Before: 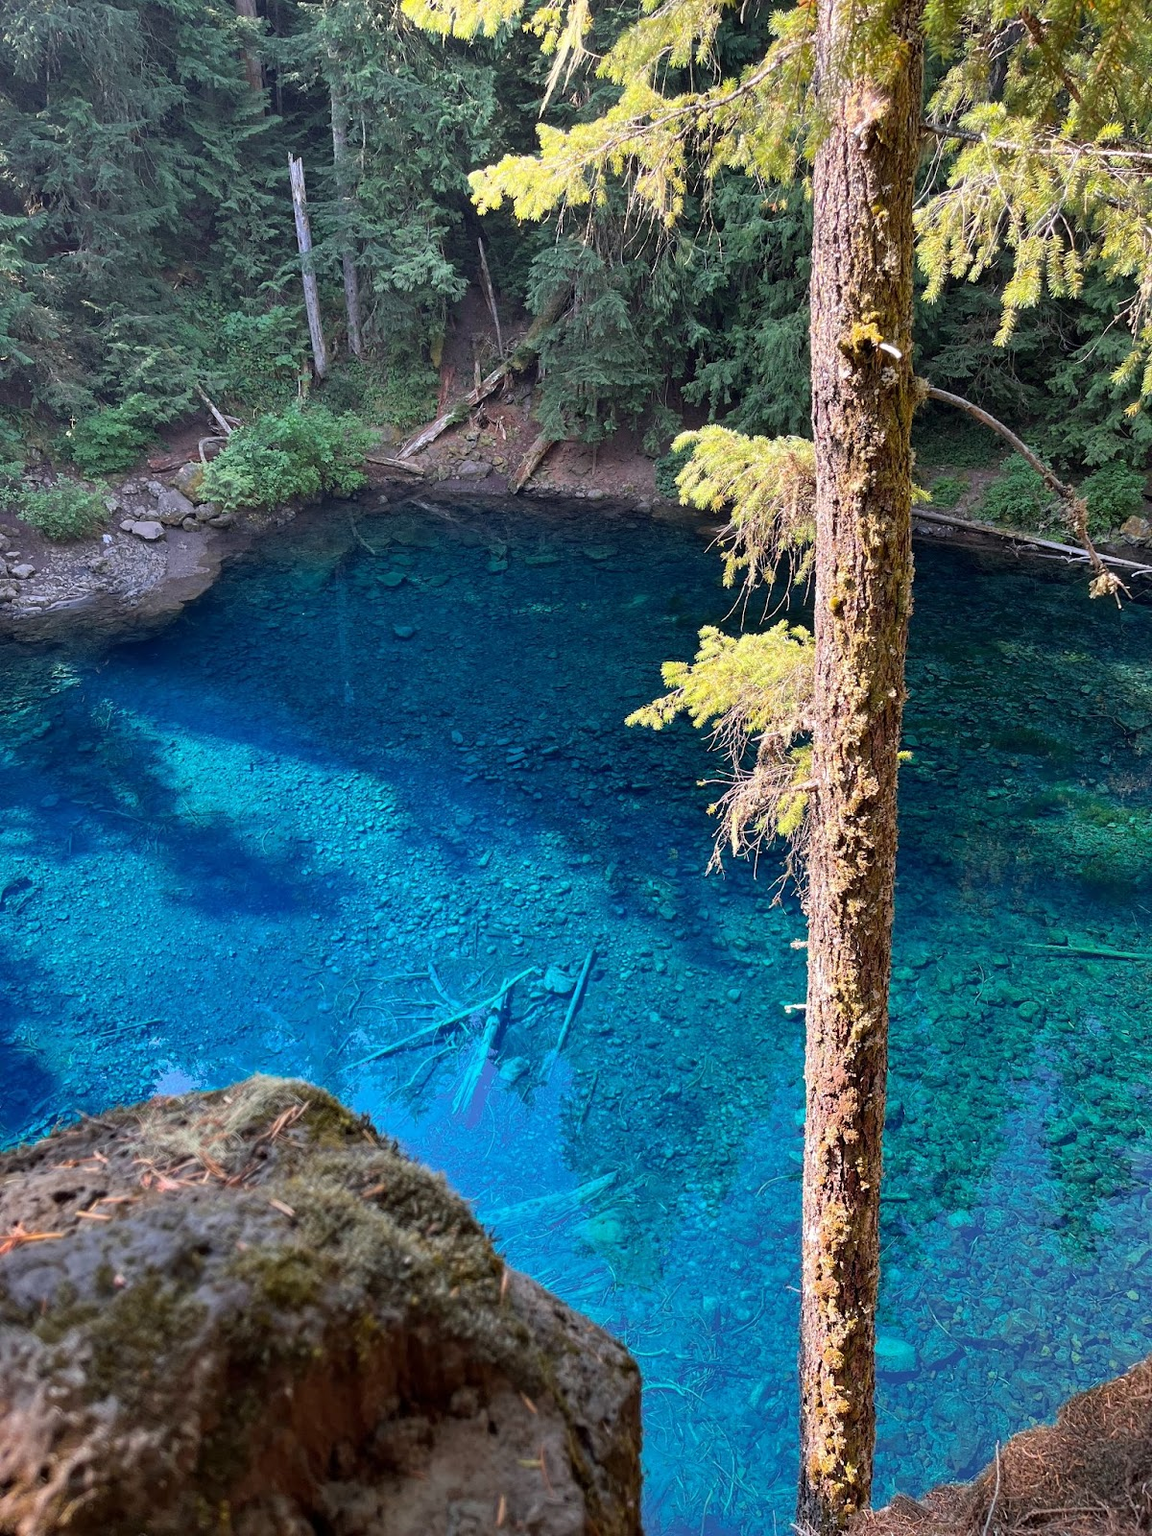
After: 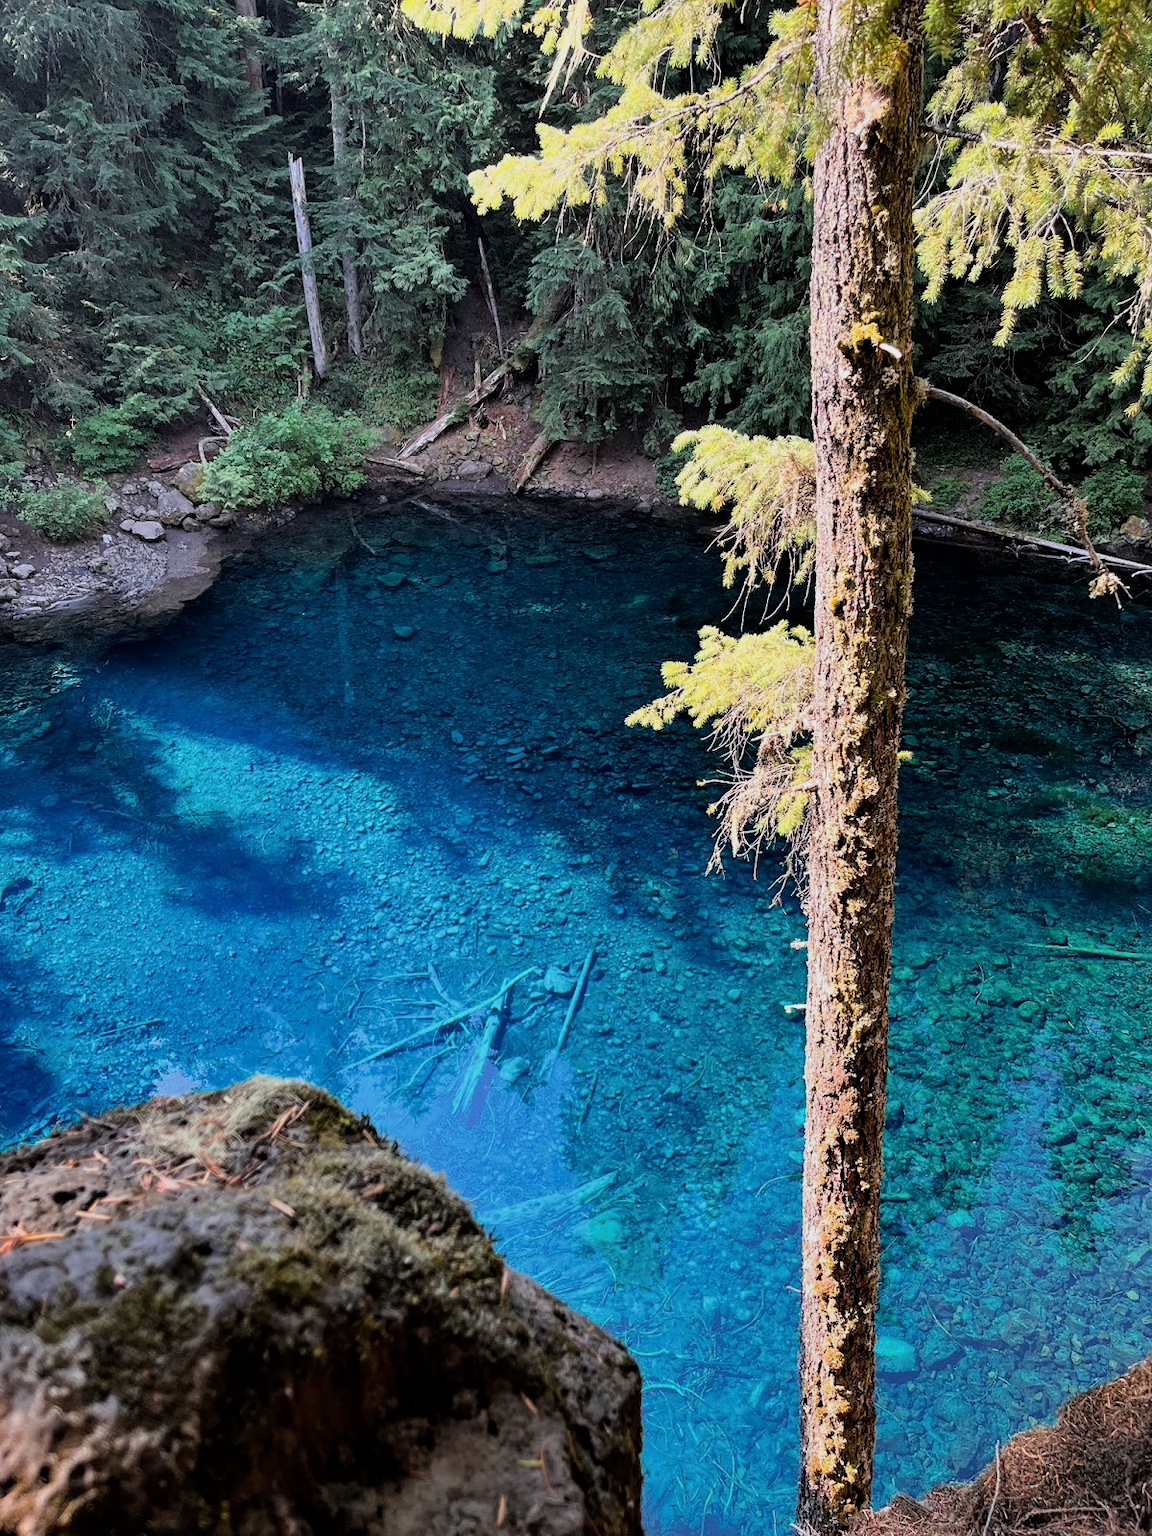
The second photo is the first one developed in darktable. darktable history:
shadows and highlights: shadows 0.949, highlights 41.82
filmic rgb: black relative exposure -7.49 EV, white relative exposure 4.99 EV, threshold 5.99 EV, hardness 3.34, contrast 1.297, enable highlight reconstruction true
